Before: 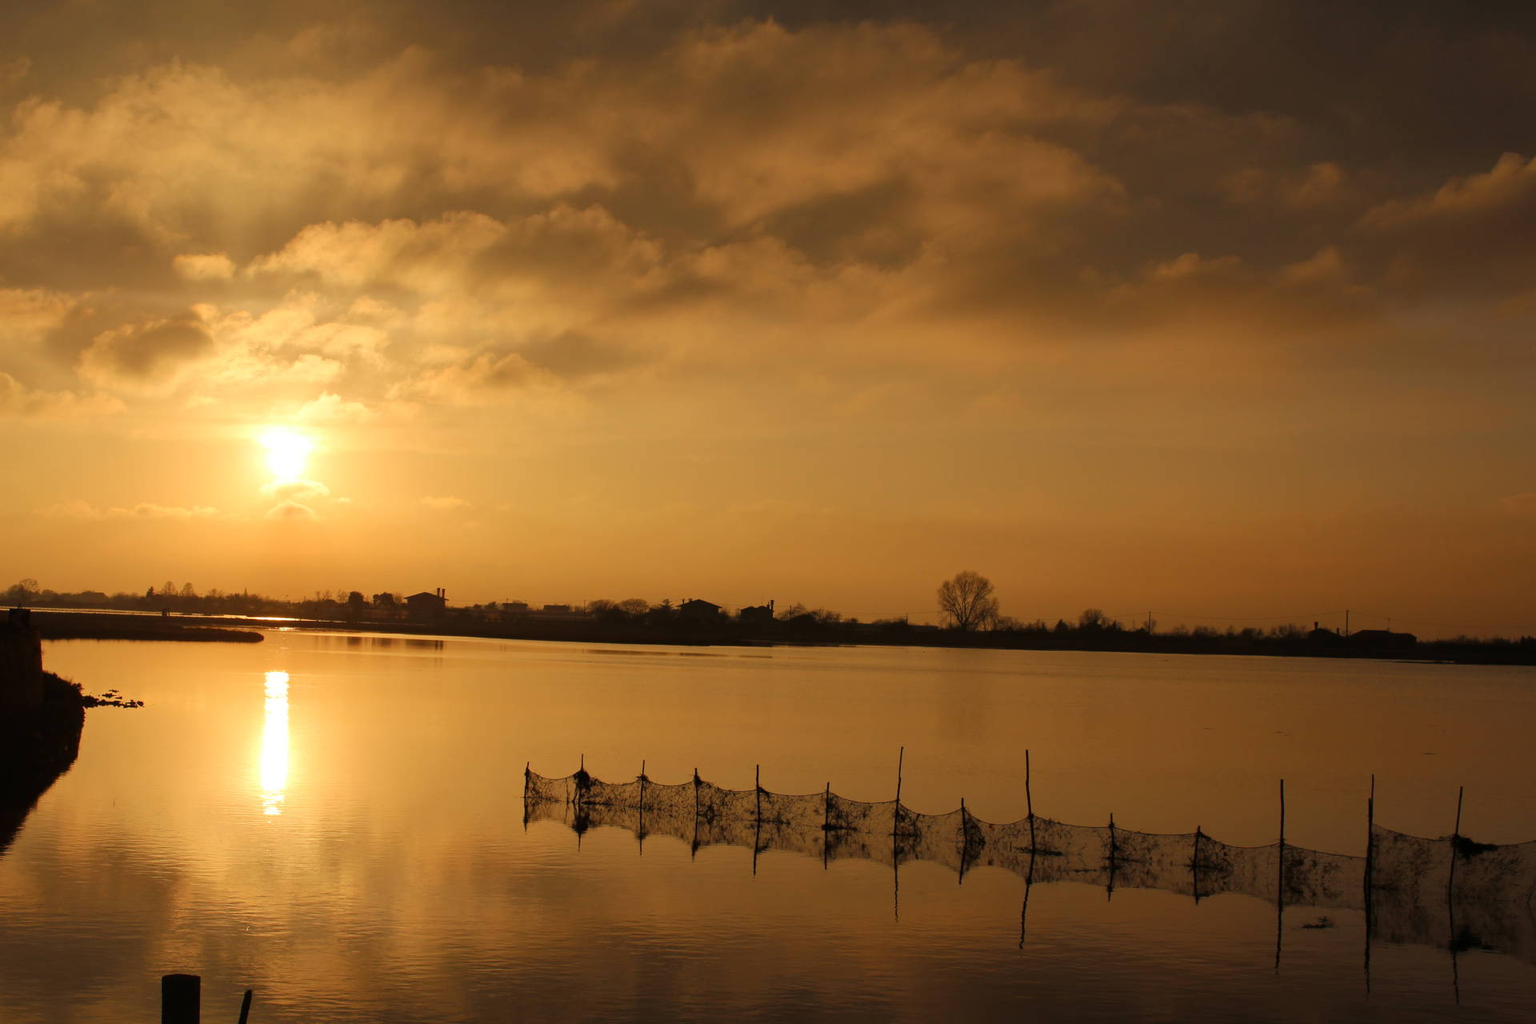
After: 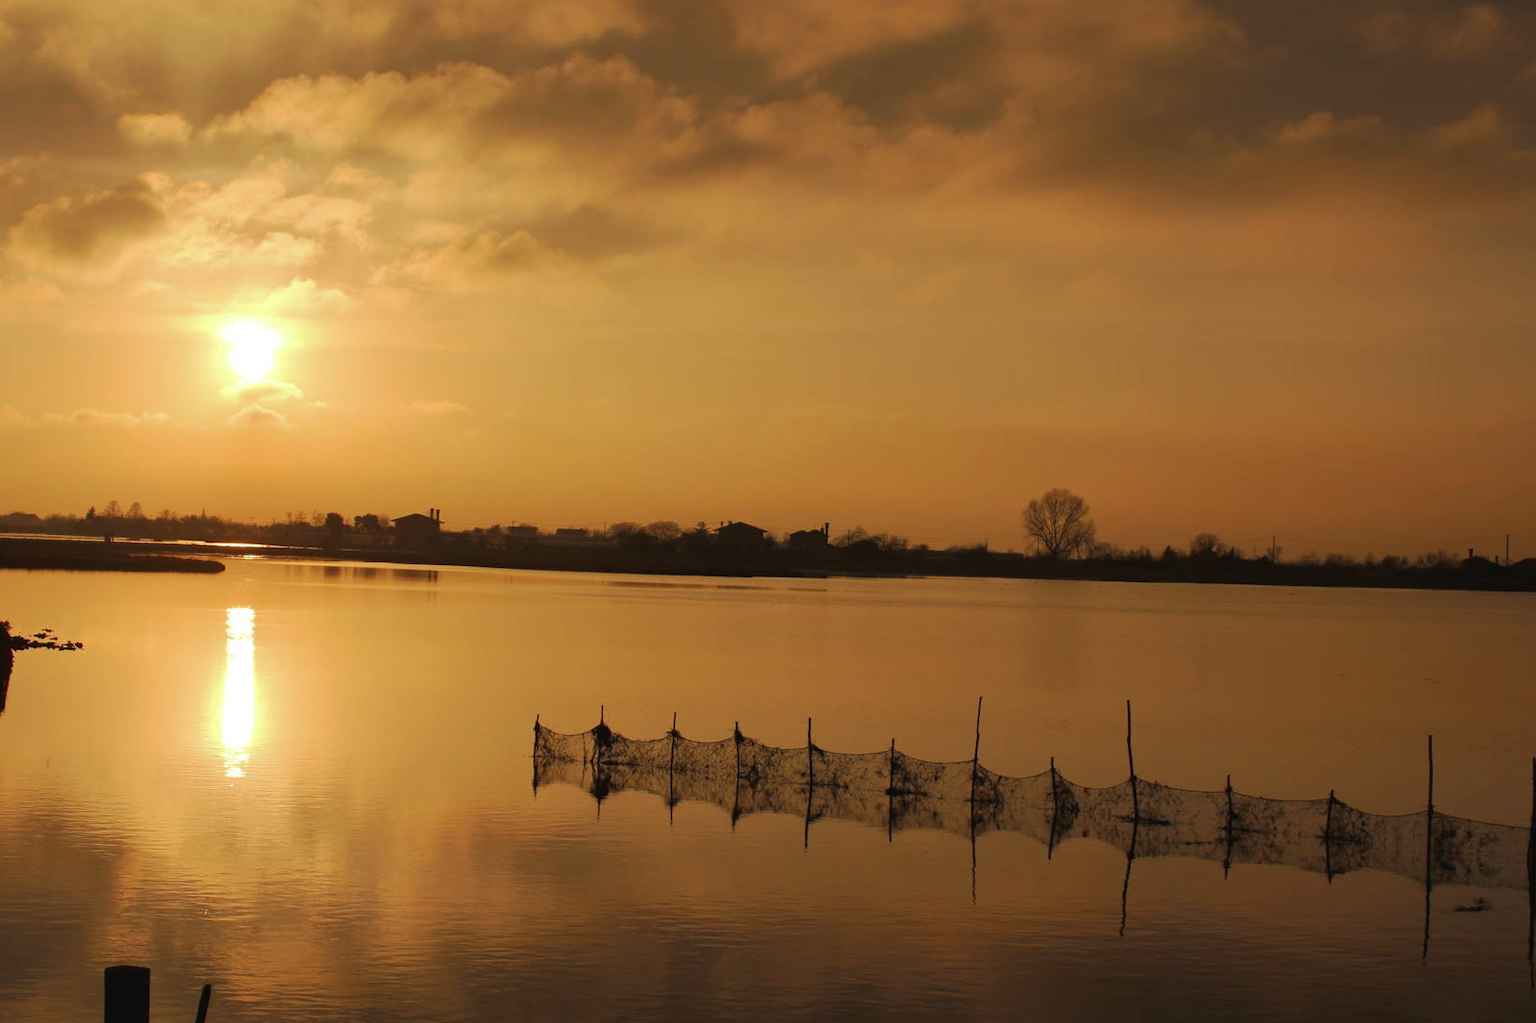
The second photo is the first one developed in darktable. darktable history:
crop and rotate: left 4.842%, top 15.51%, right 10.668%
tone curve: curves: ch0 [(0, 0) (0.003, 0.027) (0.011, 0.03) (0.025, 0.04) (0.044, 0.063) (0.069, 0.093) (0.1, 0.125) (0.136, 0.153) (0.177, 0.191) (0.224, 0.232) (0.277, 0.279) (0.335, 0.333) (0.399, 0.39) (0.468, 0.457) (0.543, 0.535) (0.623, 0.611) (0.709, 0.683) (0.801, 0.758) (0.898, 0.853) (1, 1)], preserve colors none
